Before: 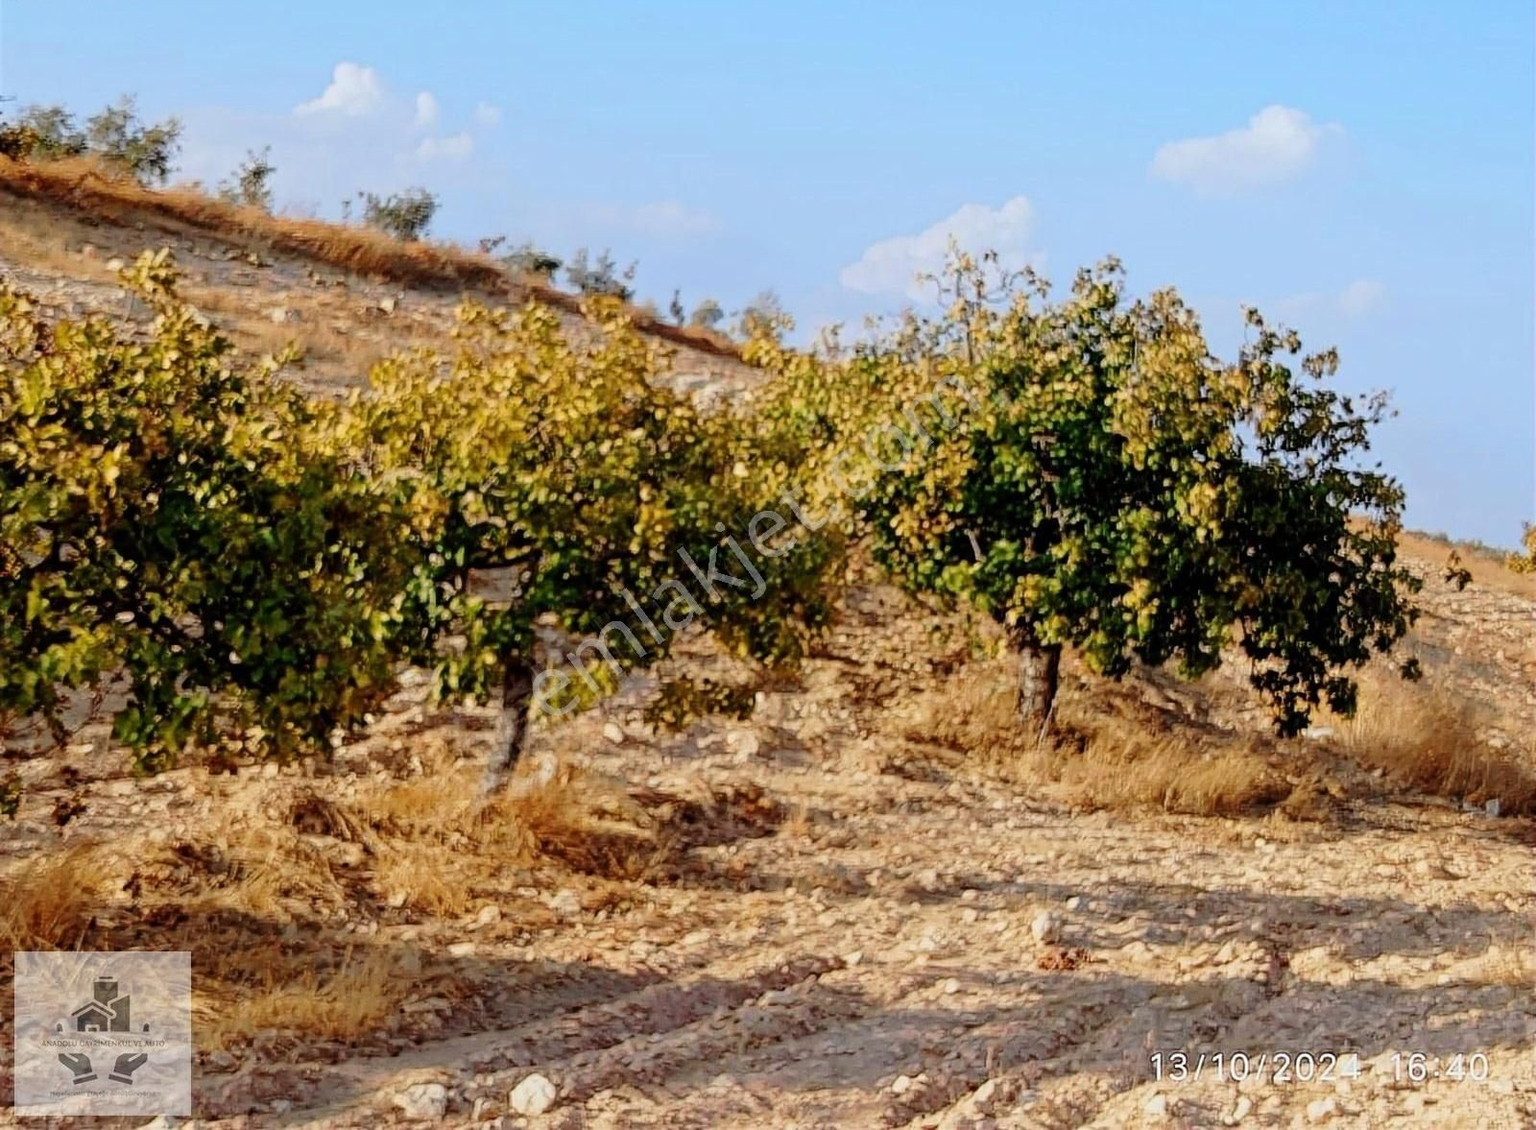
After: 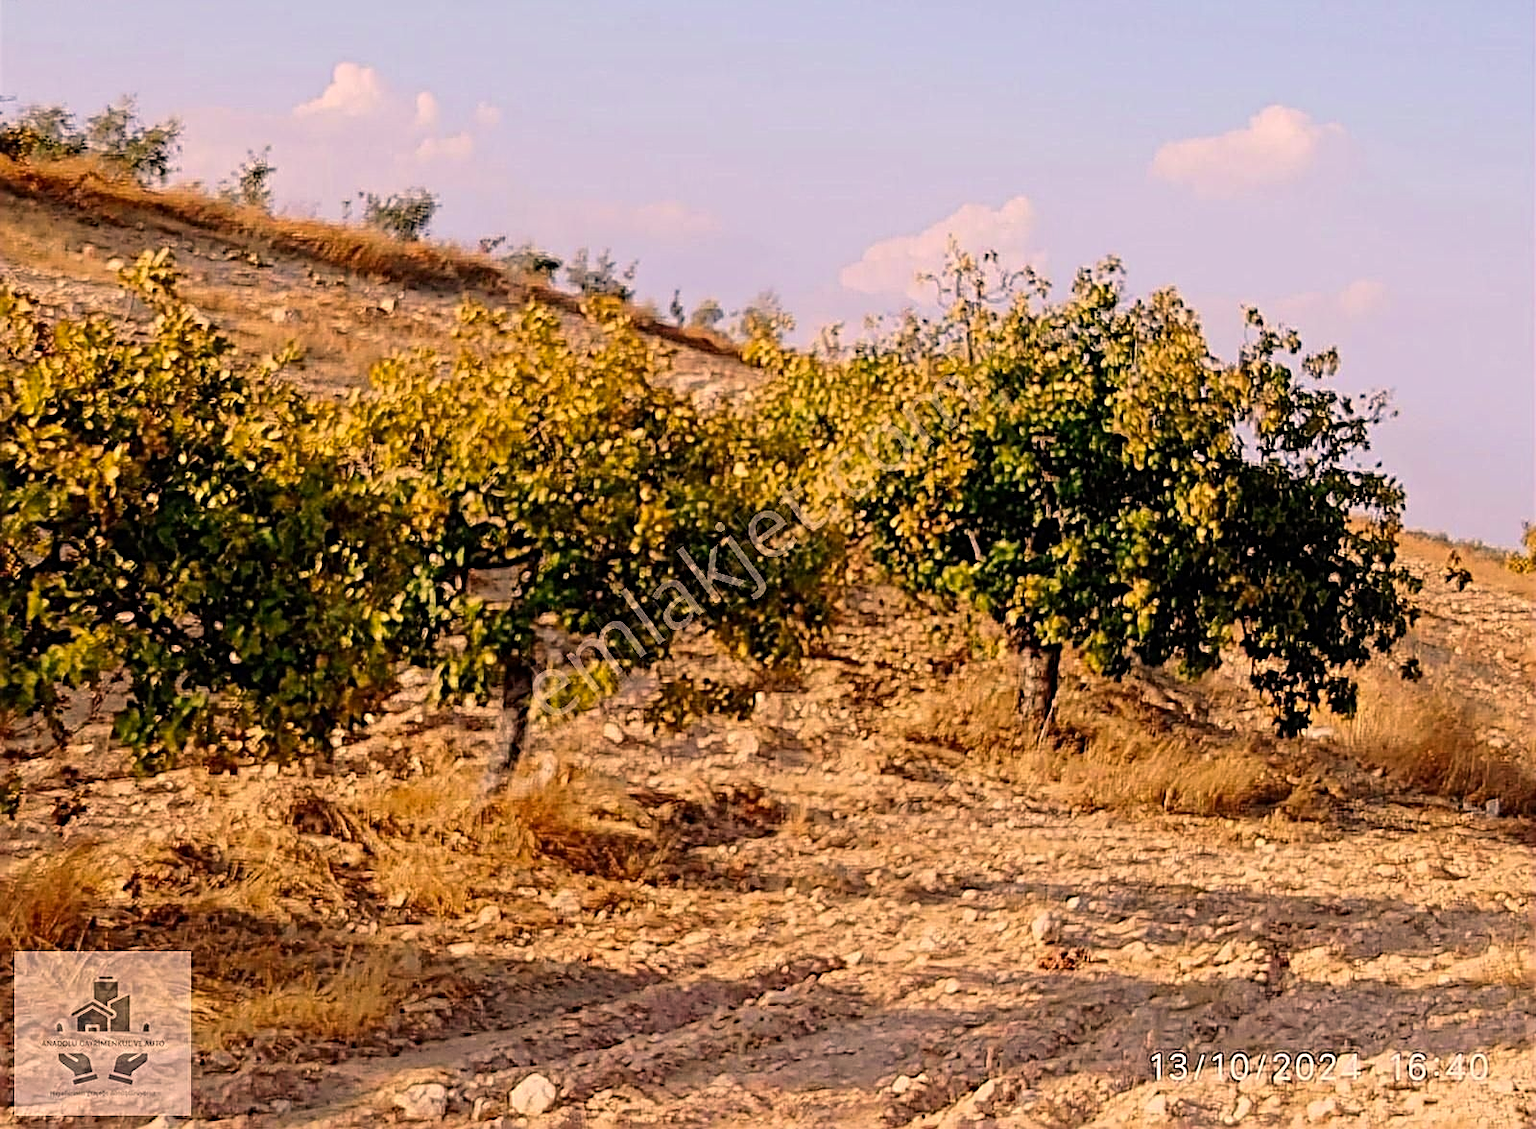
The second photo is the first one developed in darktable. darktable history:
color correction: highlights a* 17.73, highlights b* 18.63
sharpen: radius 2.832, amount 0.726
